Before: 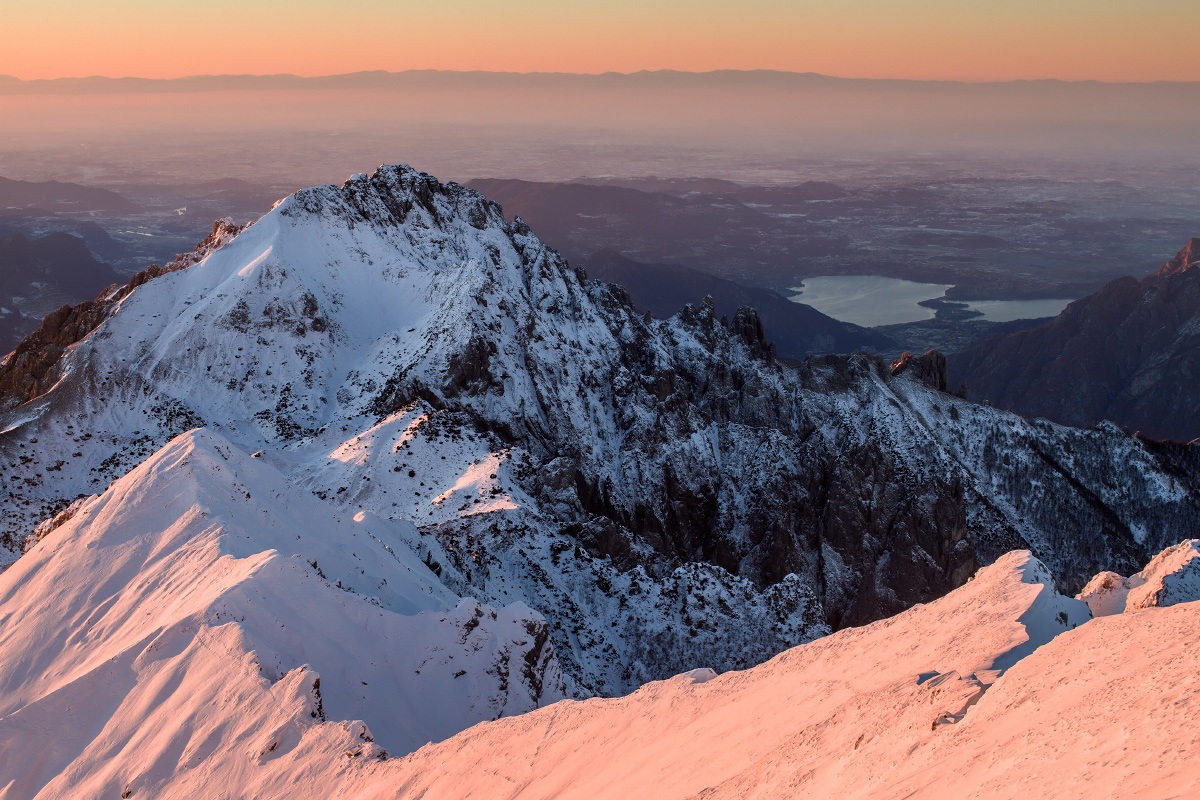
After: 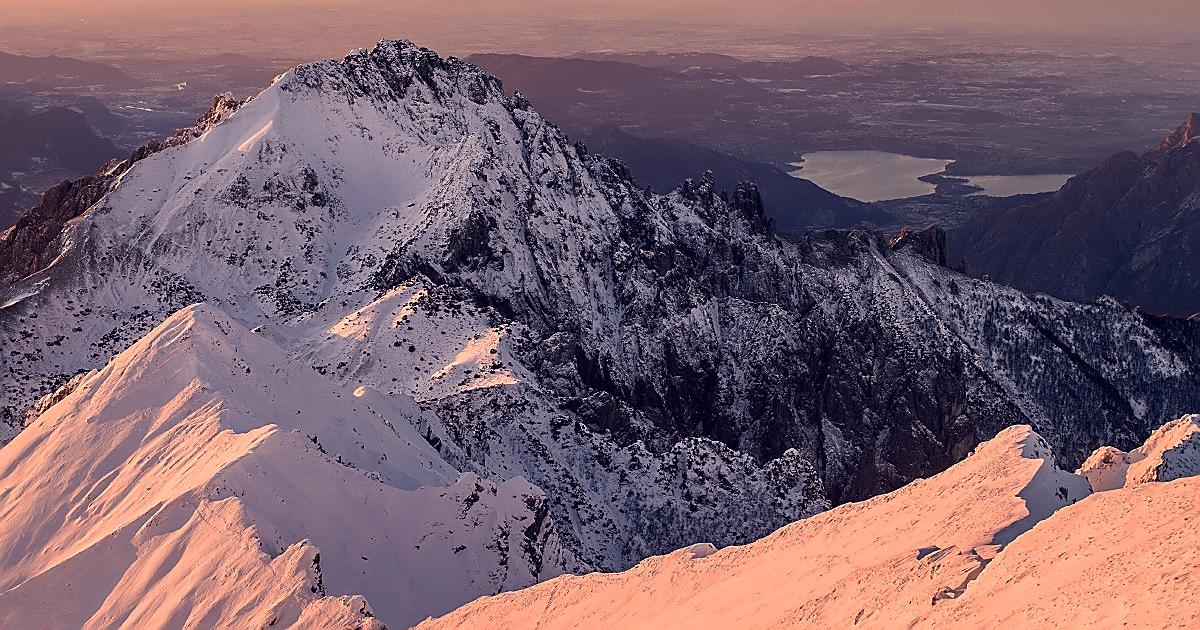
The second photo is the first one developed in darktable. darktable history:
sharpen: radius 1.362, amount 1.246, threshold 0.663
crop and rotate: top 15.703%, bottom 5.526%
base curve: preserve colors none
color correction: highlights a* 19.68, highlights b* 28.22, shadows a* 3.3, shadows b* -17.27, saturation 0.752
